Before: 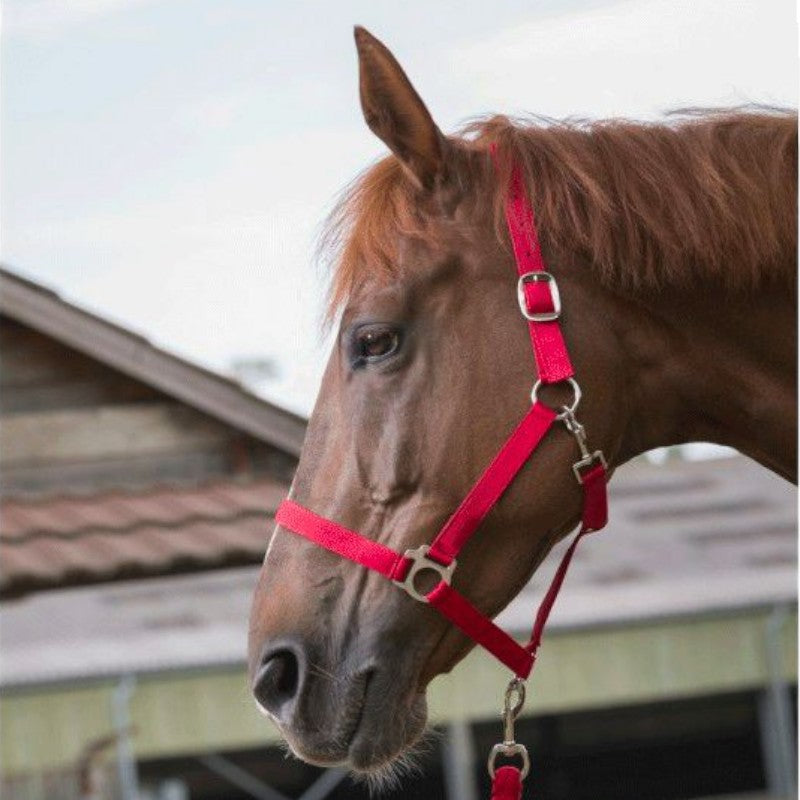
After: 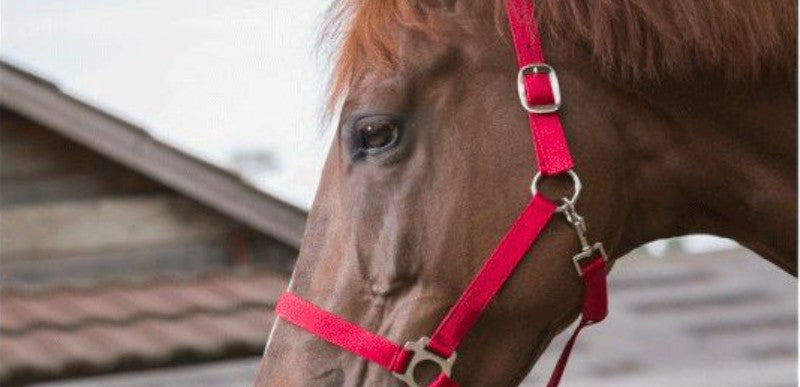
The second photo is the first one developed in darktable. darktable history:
tone equalizer: on, module defaults
crop and rotate: top 26.056%, bottom 25.543%
